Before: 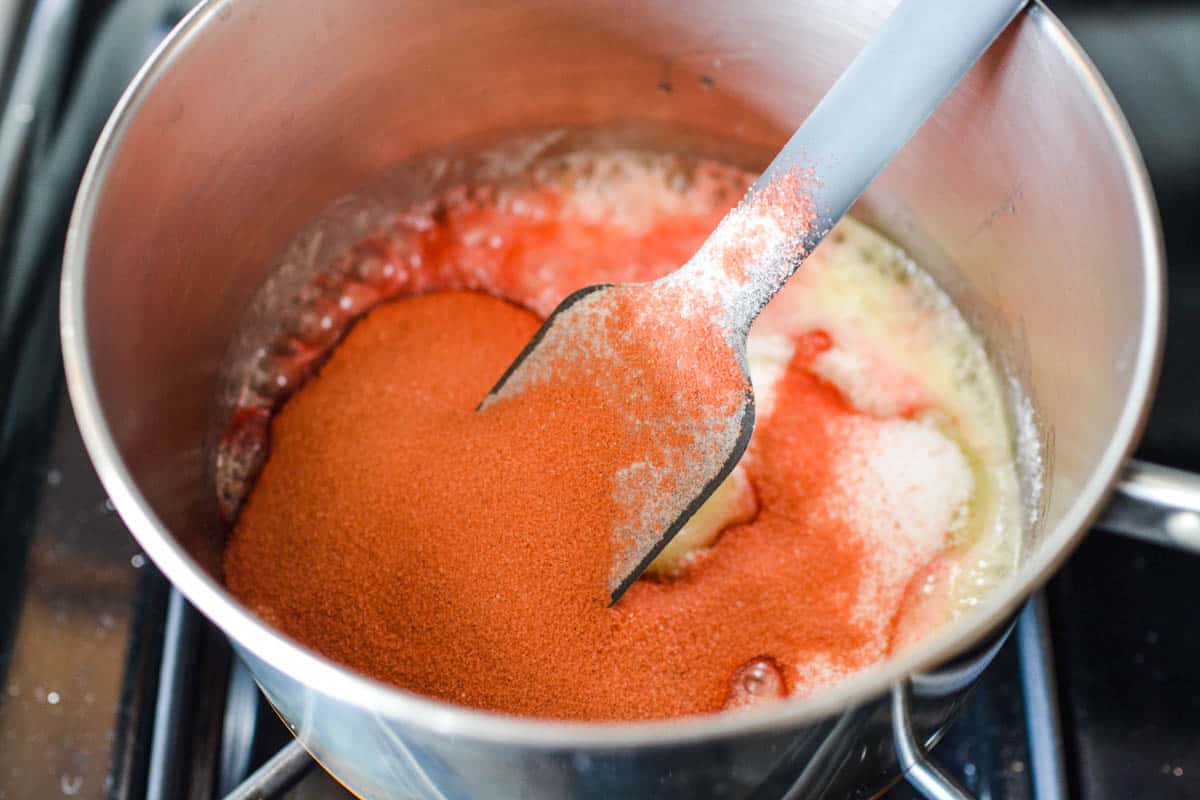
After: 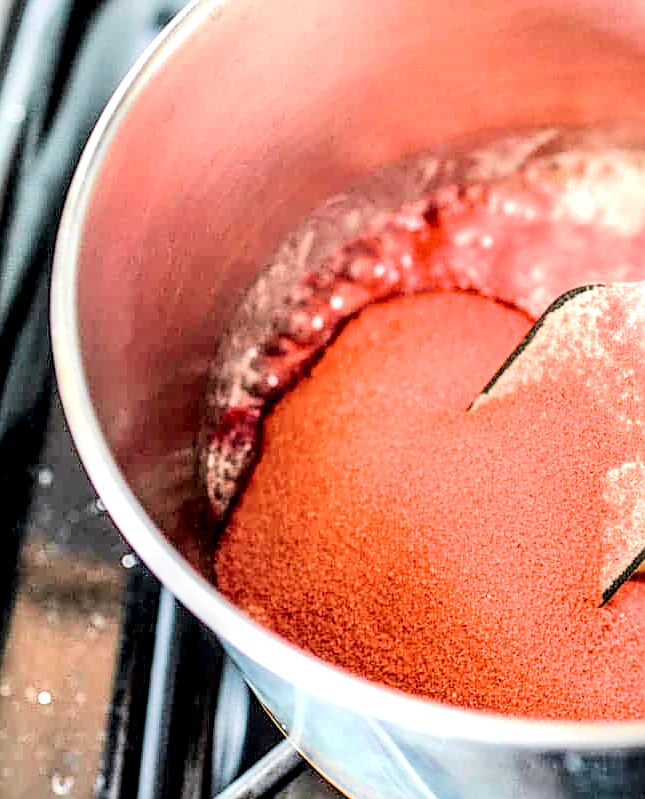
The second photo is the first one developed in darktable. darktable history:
exposure: black level correction 0, exposure 1.472 EV, compensate highlight preservation false
color correction: highlights a* 0.012, highlights b* -0.588
crop: left 0.829%, right 45.367%, bottom 0.082%
tone curve: curves: ch0 [(0.003, 0) (0.066, 0.031) (0.163, 0.112) (0.264, 0.238) (0.395, 0.408) (0.517, 0.56) (0.684, 0.734) (0.791, 0.814) (1, 1)]; ch1 [(0, 0) (0.164, 0.115) (0.337, 0.332) (0.39, 0.398) (0.464, 0.461) (0.501, 0.5) (0.507, 0.5) (0.534, 0.532) (0.577, 0.59) (0.652, 0.681) (0.733, 0.749) (0.811, 0.796) (1, 1)]; ch2 [(0, 0) (0.337, 0.382) (0.464, 0.476) (0.501, 0.5) (0.527, 0.54) (0.551, 0.565) (0.6, 0.59) (0.687, 0.675) (1, 1)], color space Lab, independent channels, preserve colors none
sharpen: on, module defaults
local contrast: highlights 16%, detail 185%
filmic rgb: black relative exposure -7.65 EV, white relative exposure 4.56 EV, threshold 5.98 EV, hardness 3.61, color science v6 (2022), enable highlight reconstruction true
